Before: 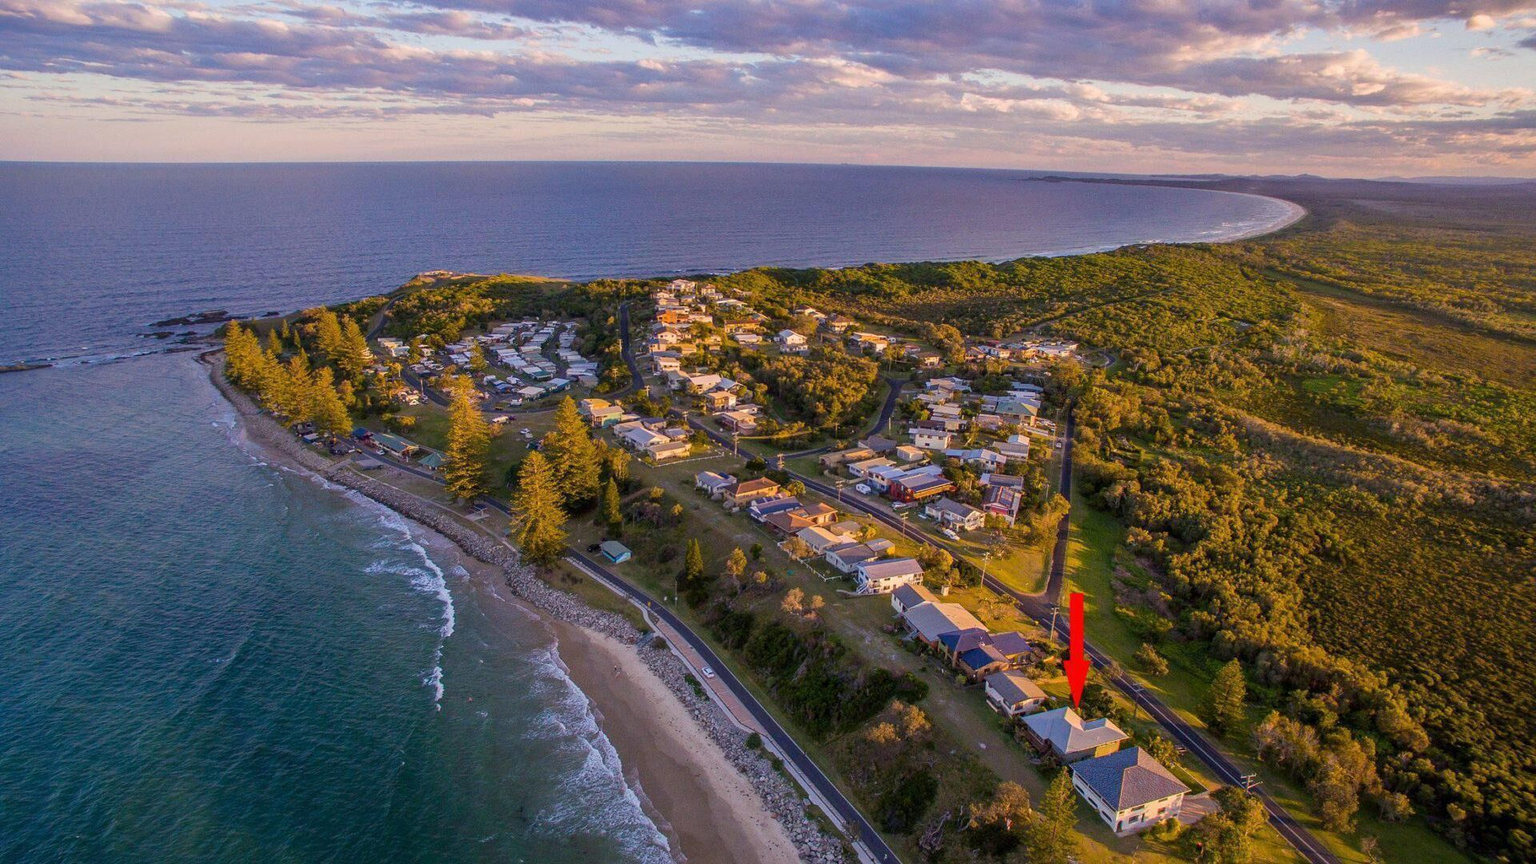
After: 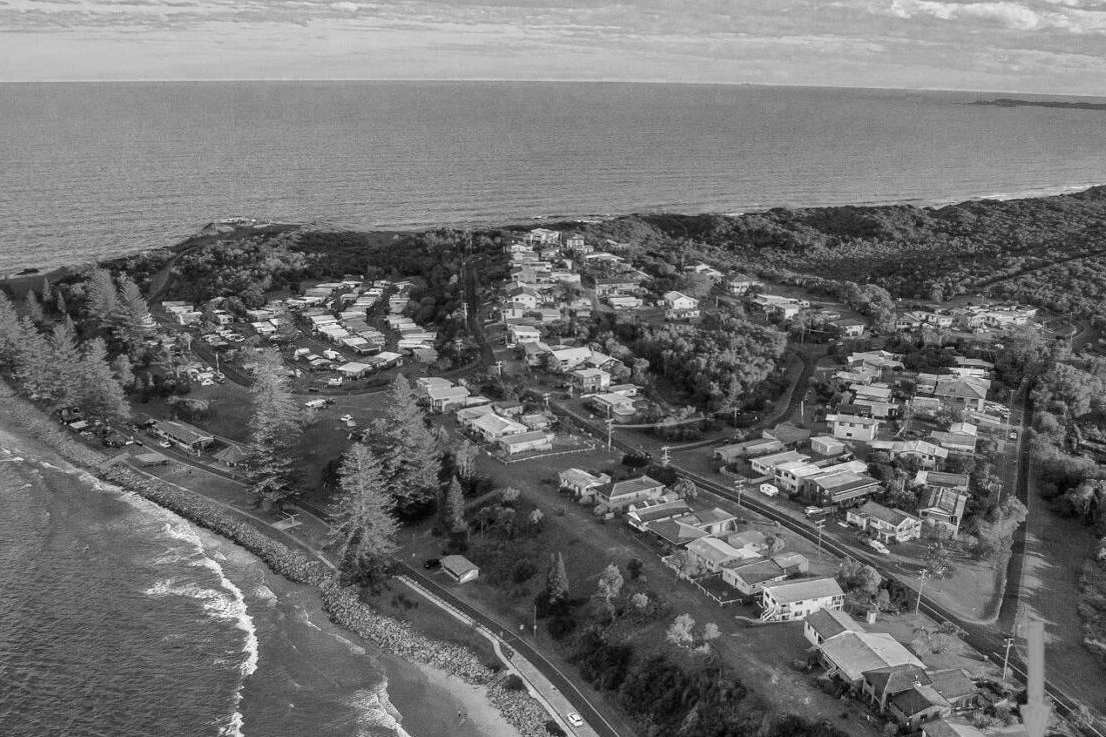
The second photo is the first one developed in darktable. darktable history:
crop: left 16.18%, top 11.279%, right 26.211%, bottom 20.43%
shadows and highlights: shadows 52.71, soften with gaussian
color zones: curves: ch0 [(0, 0.613) (0.01, 0.613) (0.245, 0.448) (0.498, 0.529) (0.642, 0.665) (0.879, 0.777) (0.99, 0.613)]; ch1 [(0, 0) (0.143, 0) (0.286, 0) (0.429, 0) (0.571, 0) (0.714, 0) (0.857, 0)]
